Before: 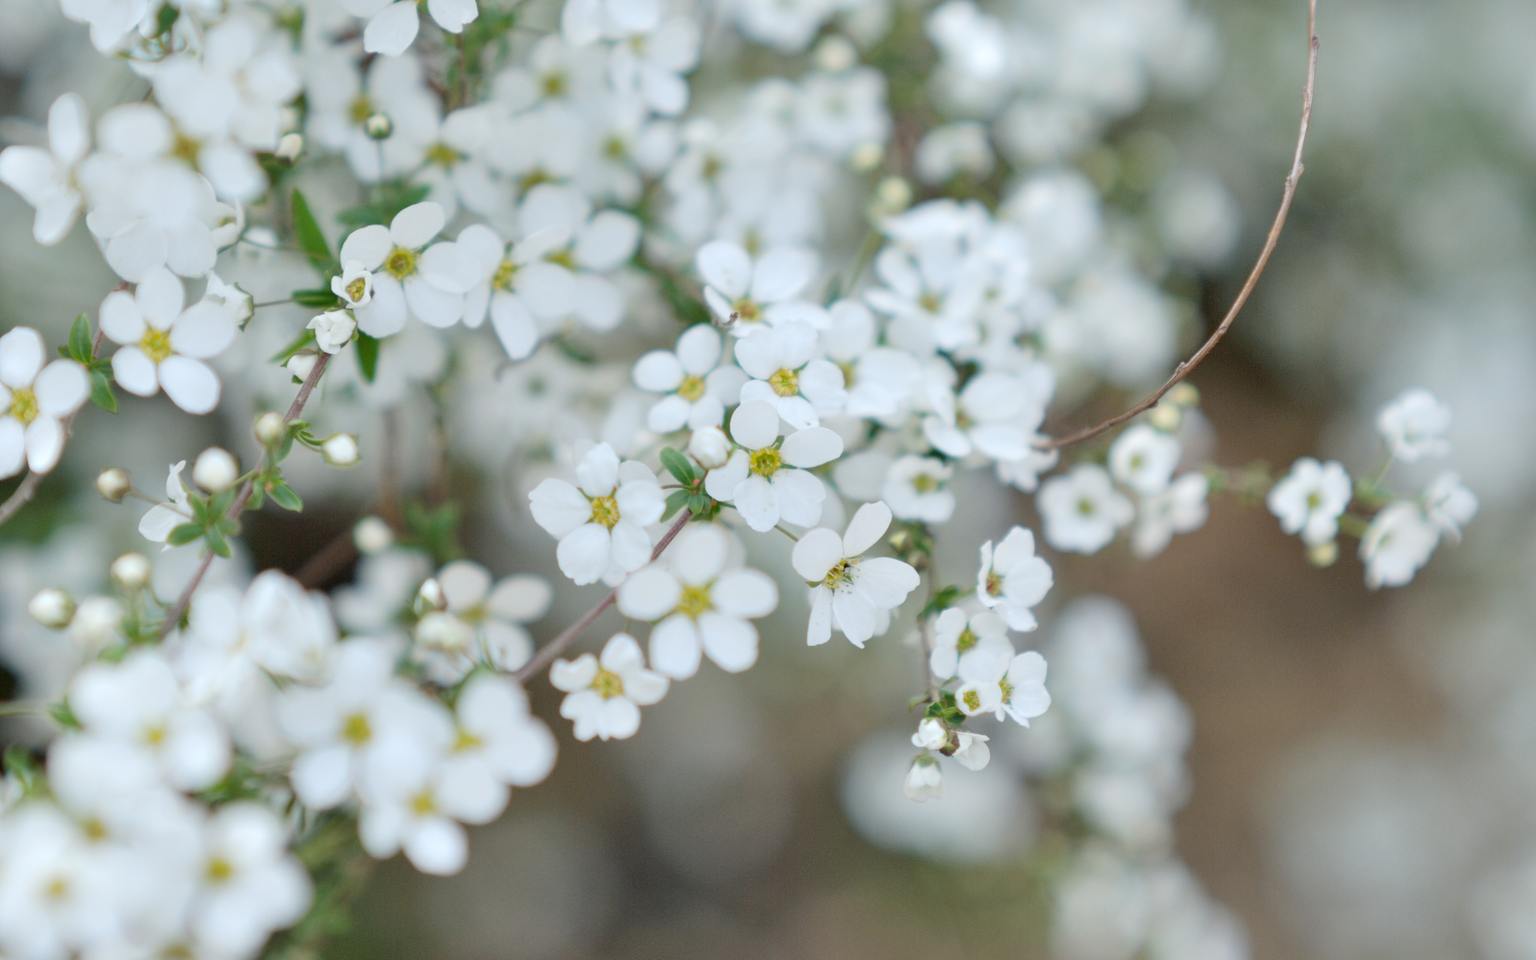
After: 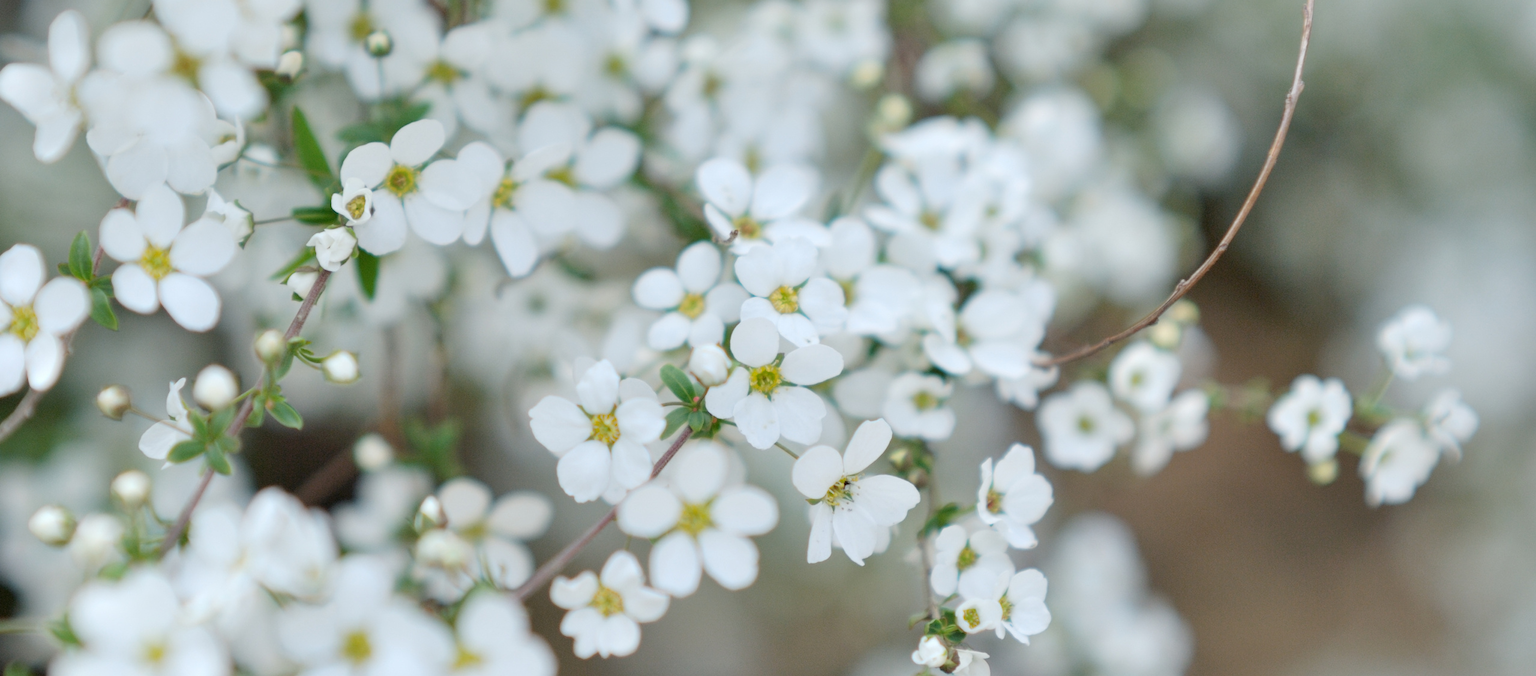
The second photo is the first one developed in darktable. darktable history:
crop and rotate: top 8.683%, bottom 20.838%
